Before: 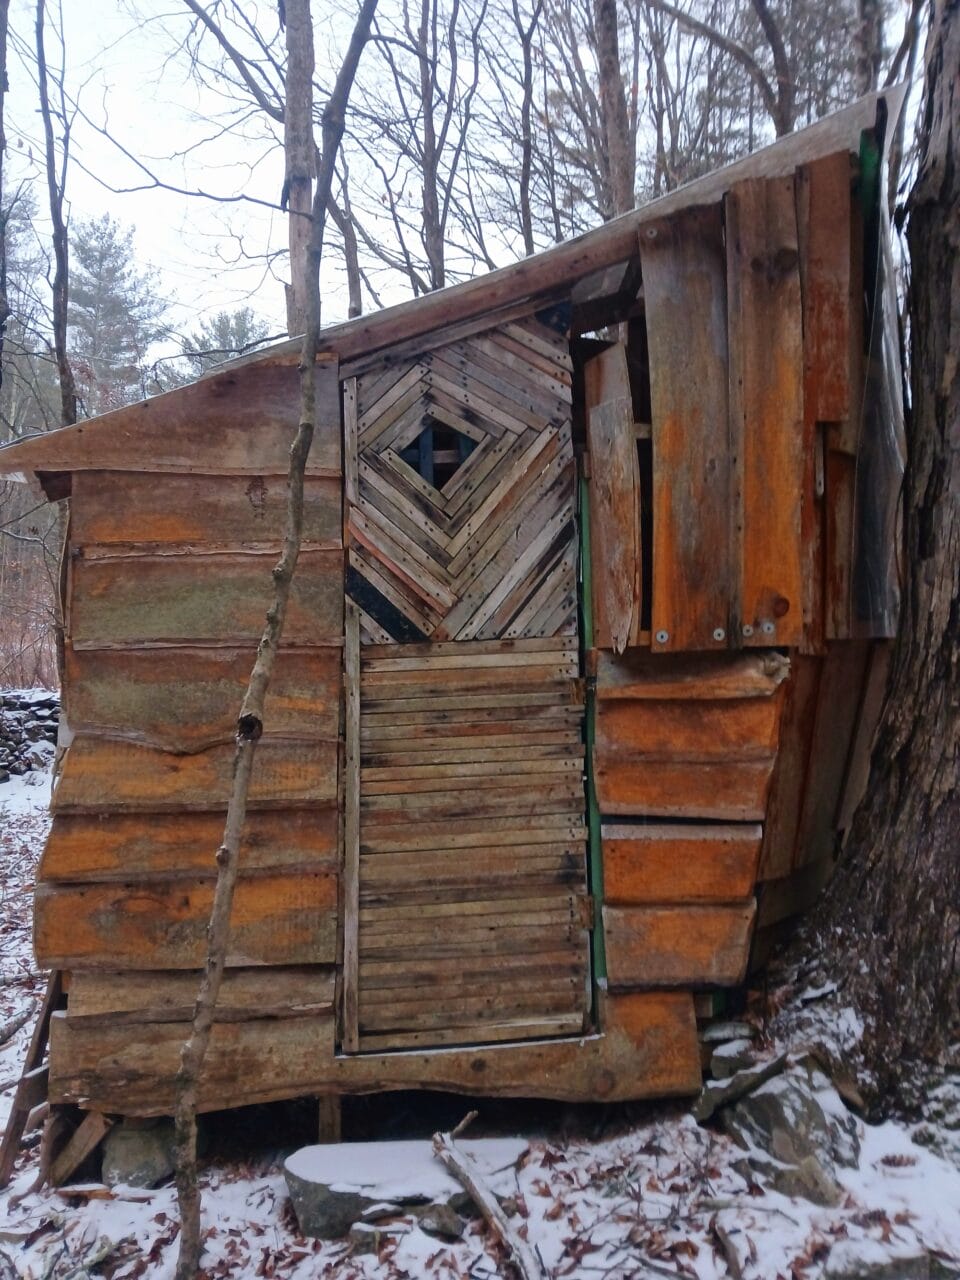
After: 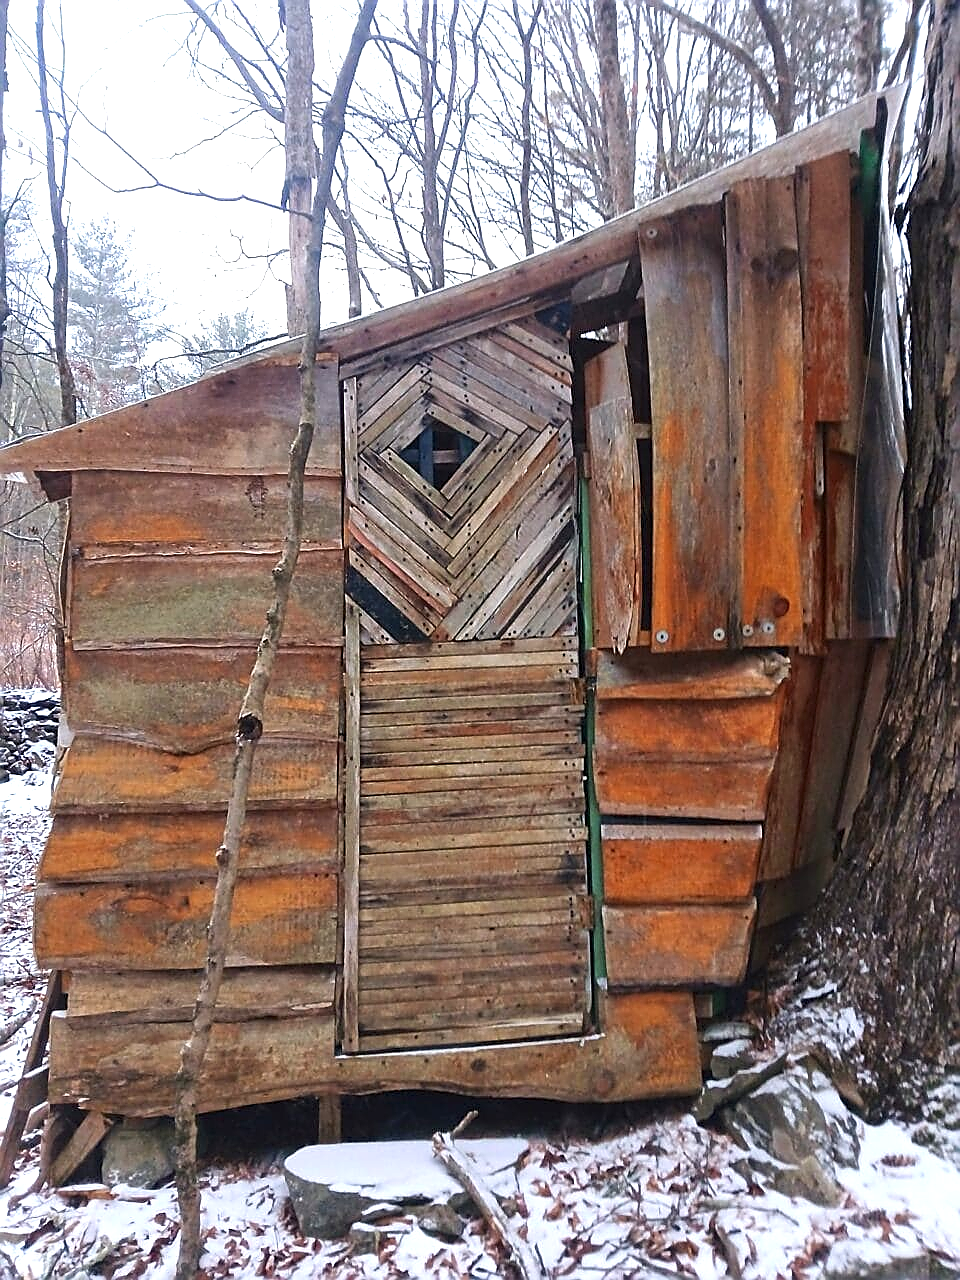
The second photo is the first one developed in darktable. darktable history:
sharpen: radius 1.4, amount 1.25, threshold 0.7
exposure: black level correction 0, exposure 0.95 EV, compensate exposure bias true, compensate highlight preservation false
